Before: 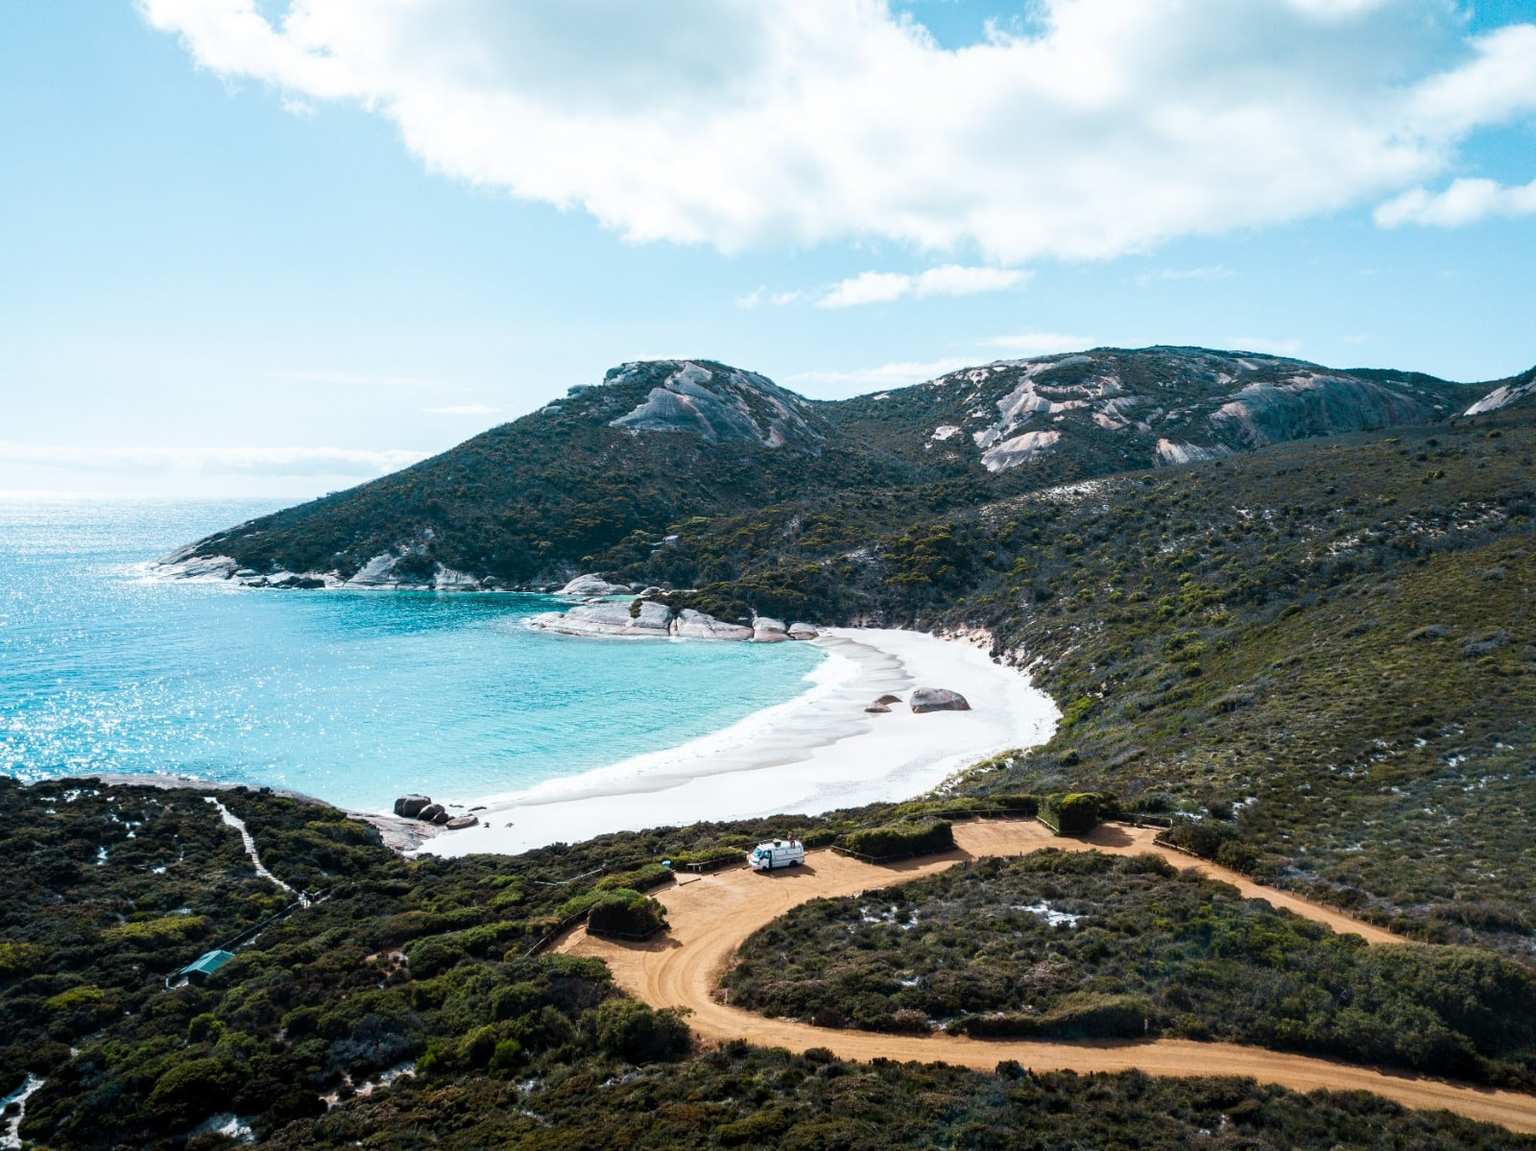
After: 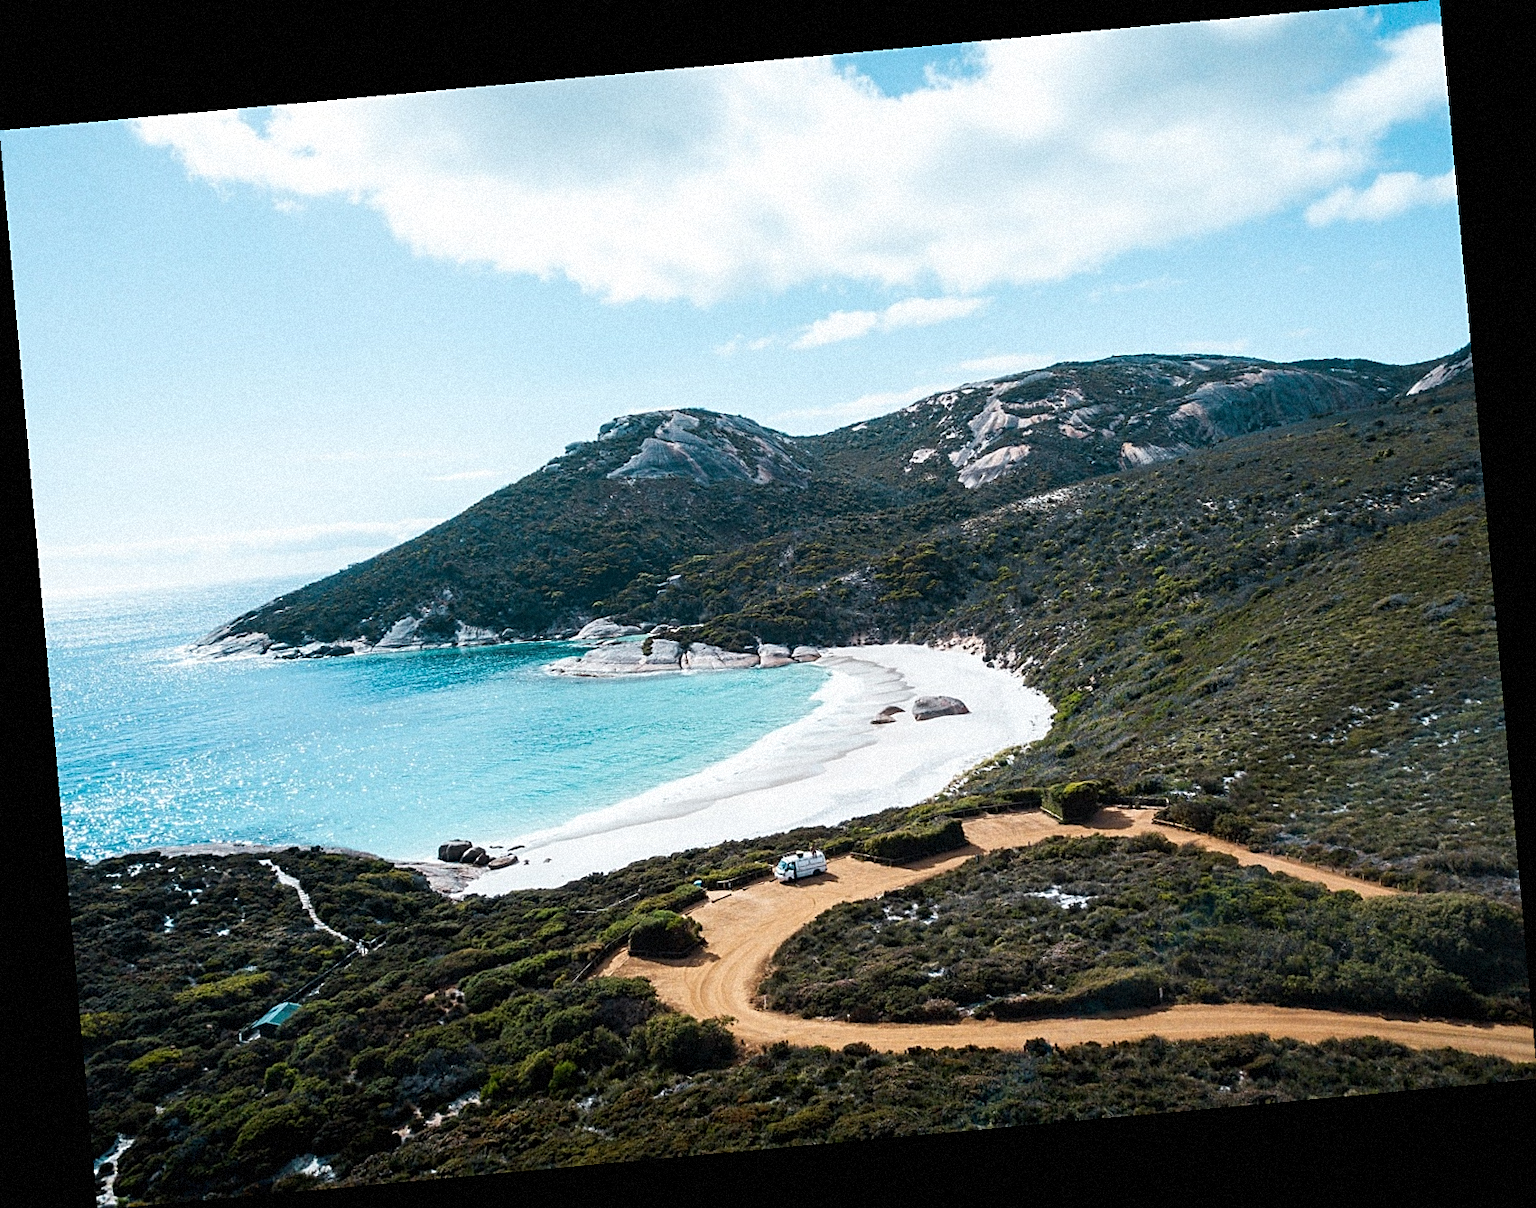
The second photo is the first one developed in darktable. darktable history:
sharpen: on, module defaults
rotate and perspective: rotation -5.2°, automatic cropping off
grain: mid-tones bias 0%
